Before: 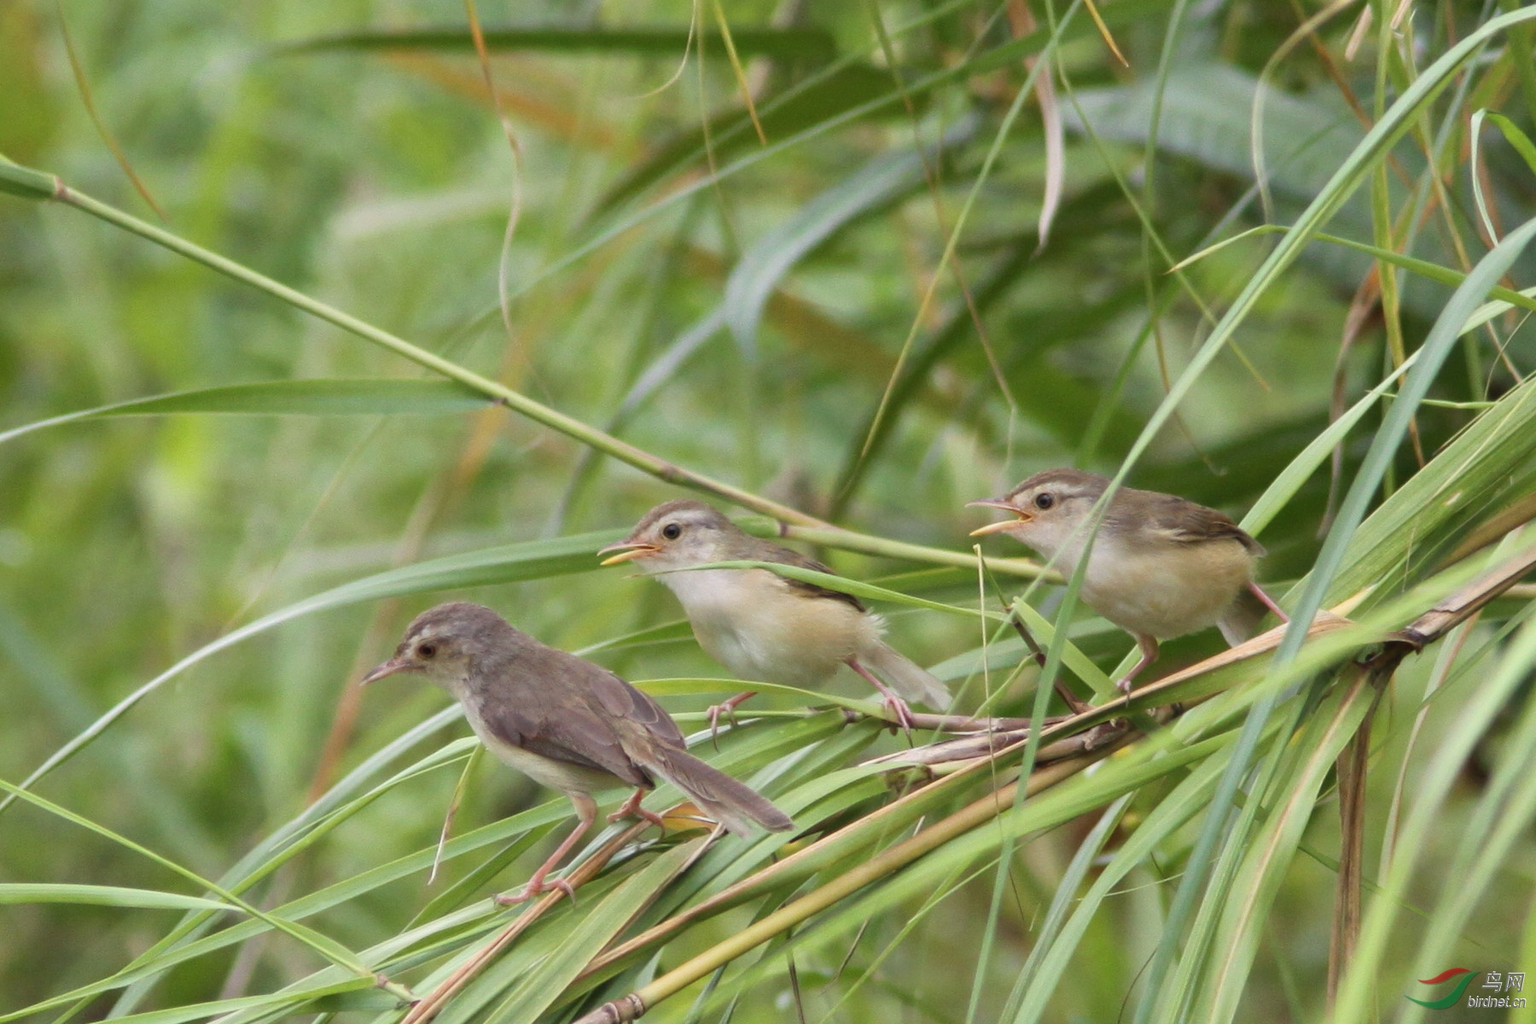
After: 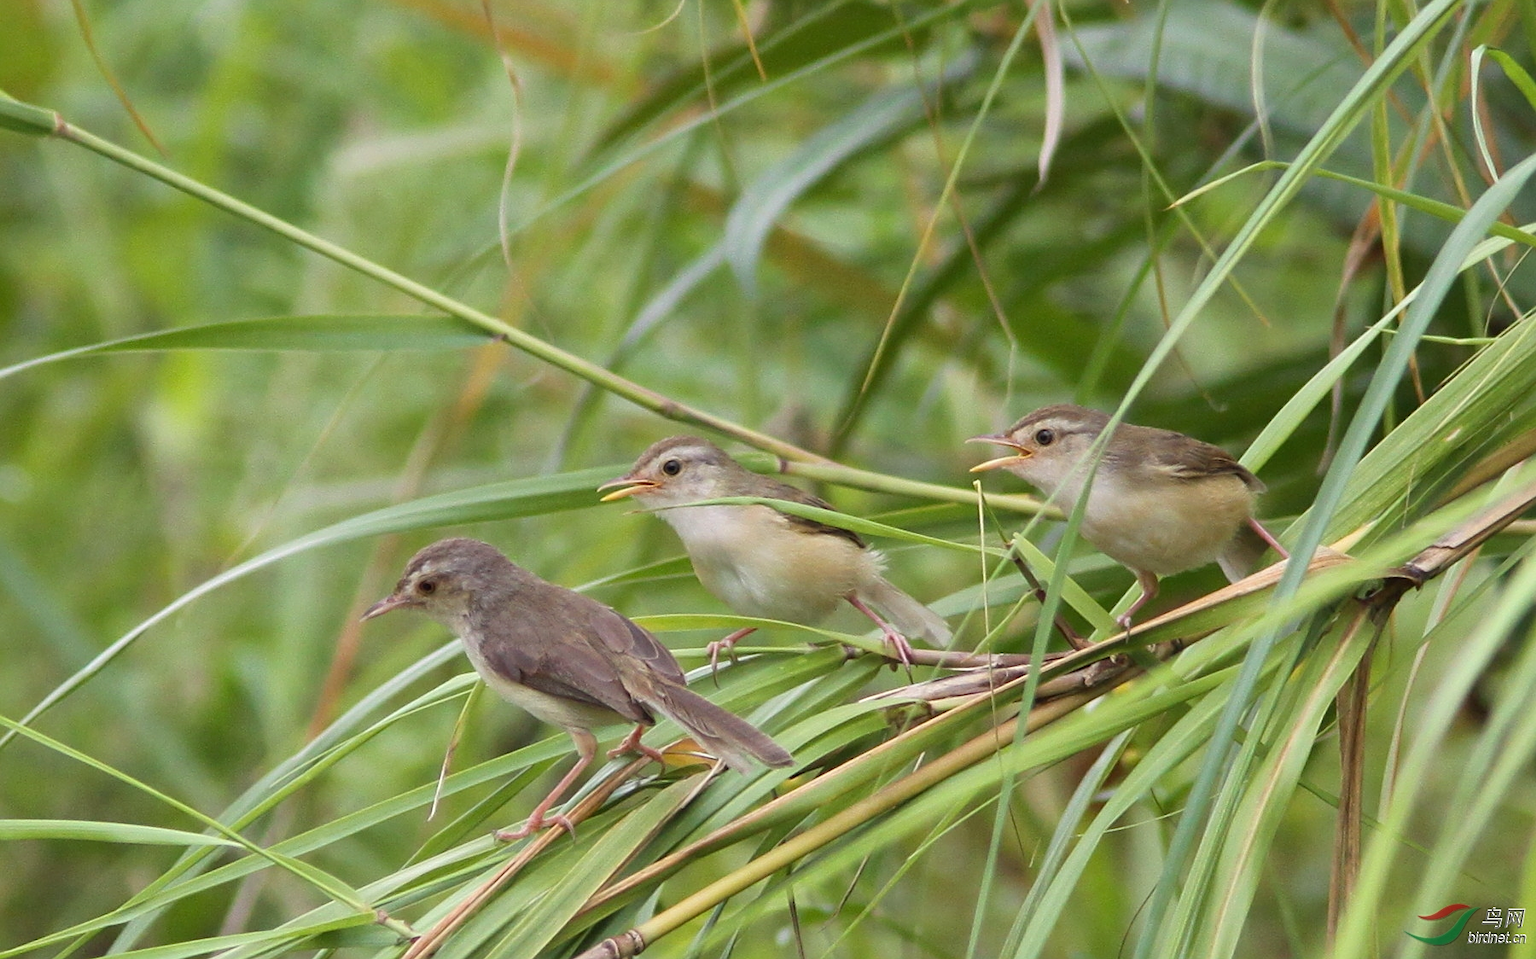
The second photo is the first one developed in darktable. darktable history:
crop and rotate: top 6.31%
color balance rgb: perceptual saturation grading › global saturation -0.402%, global vibrance 20%
sharpen: on, module defaults
